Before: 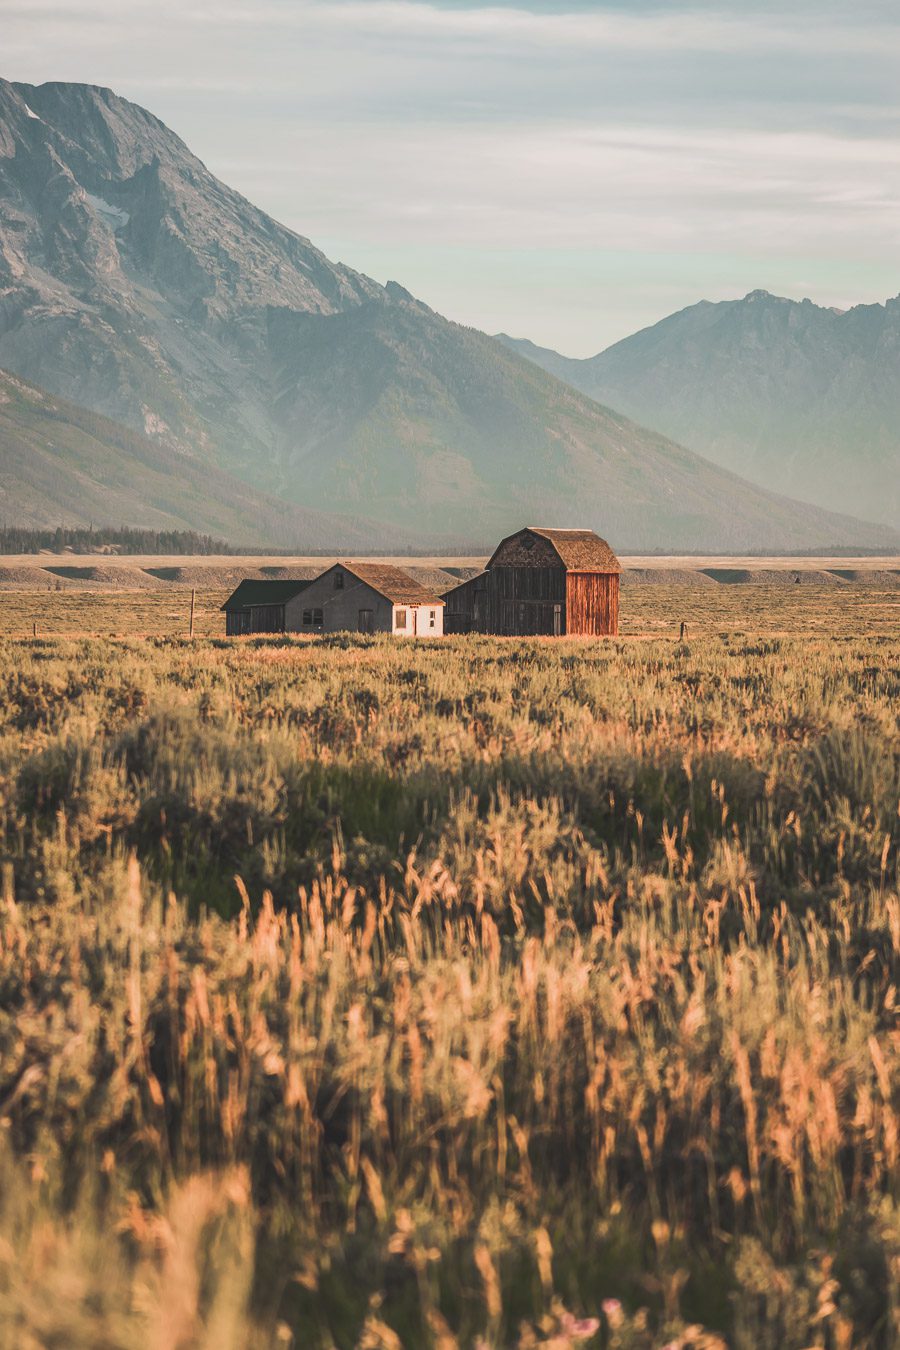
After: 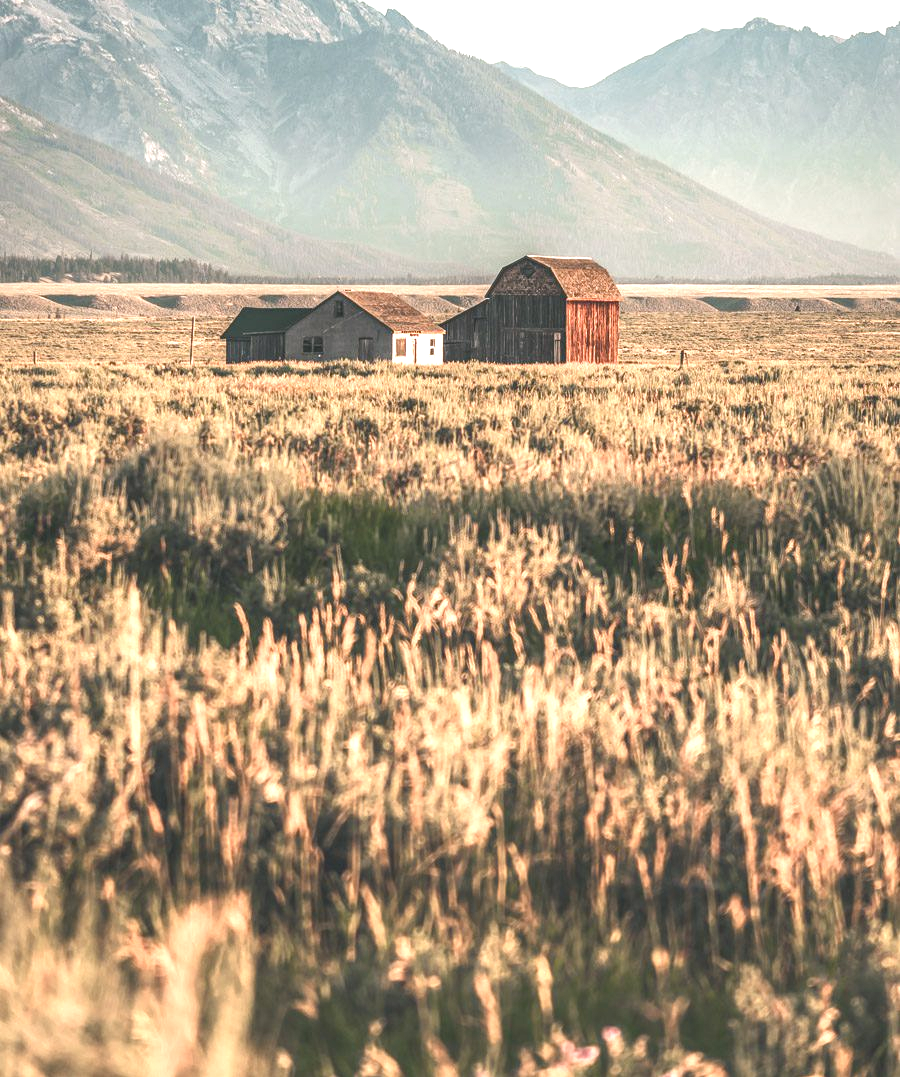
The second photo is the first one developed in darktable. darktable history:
exposure: exposure 1.001 EV, compensate exposure bias true, compensate highlight preservation false
local contrast: on, module defaults
crop and rotate: top 20.182%
color balance rgb: shadows lift › luminance -7.76%, shadows lift › chroma 2.093%, shadows lift › hue 198.32°, global offset › luminance 0.734%, linear chroma grading › shadows -3.236%, linear chroma grading › highlights -4.329%, perceptual saturation grading › global saturation -0.128%, perceptual saturation grading › highlights -19.97%, perceptual saturation grading › shadows 19.716%
